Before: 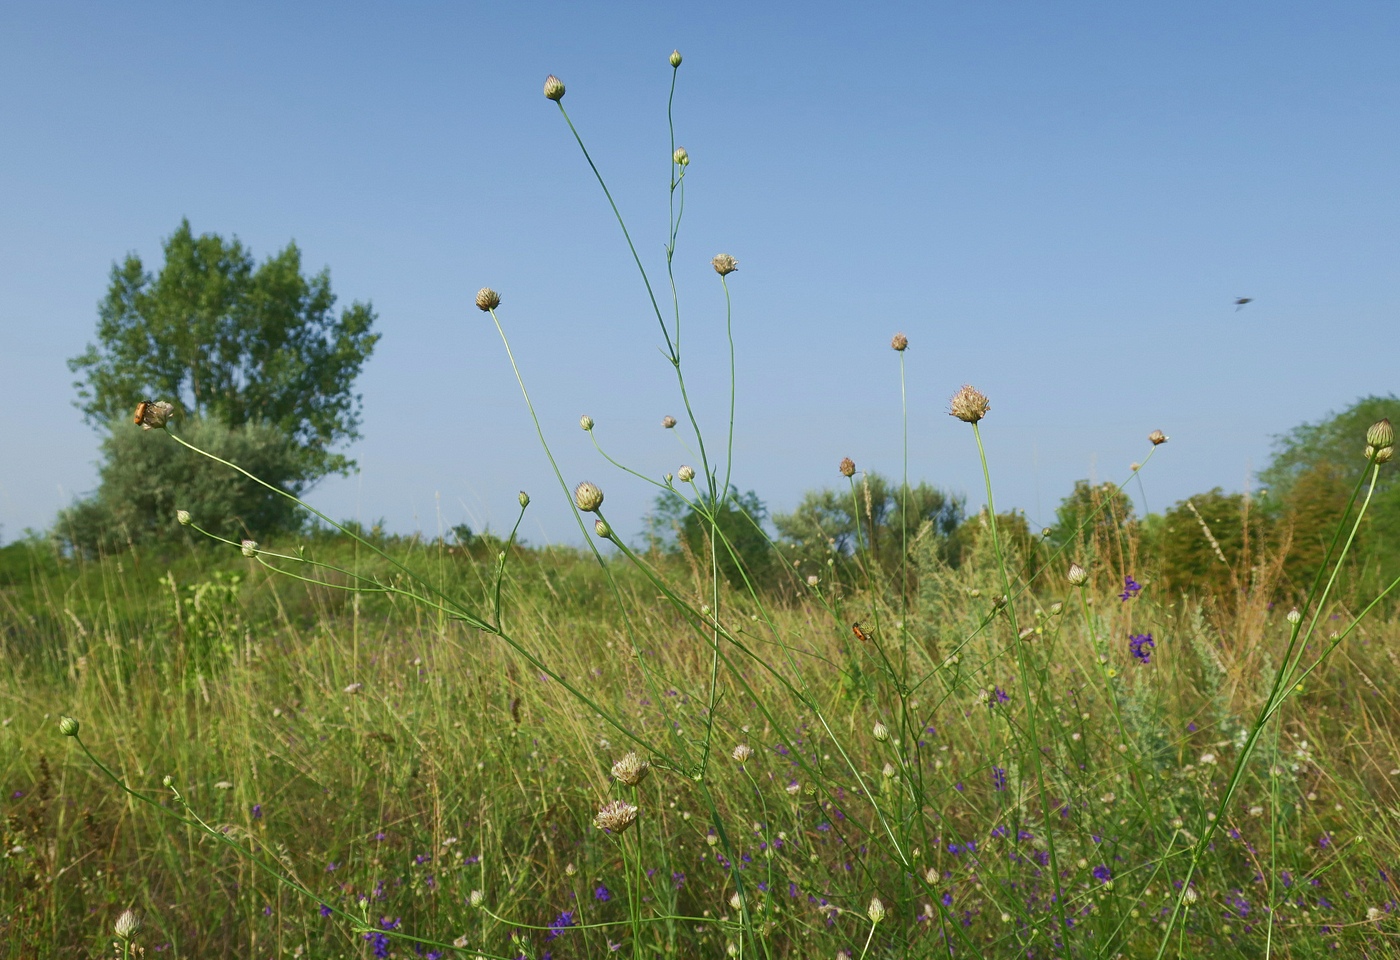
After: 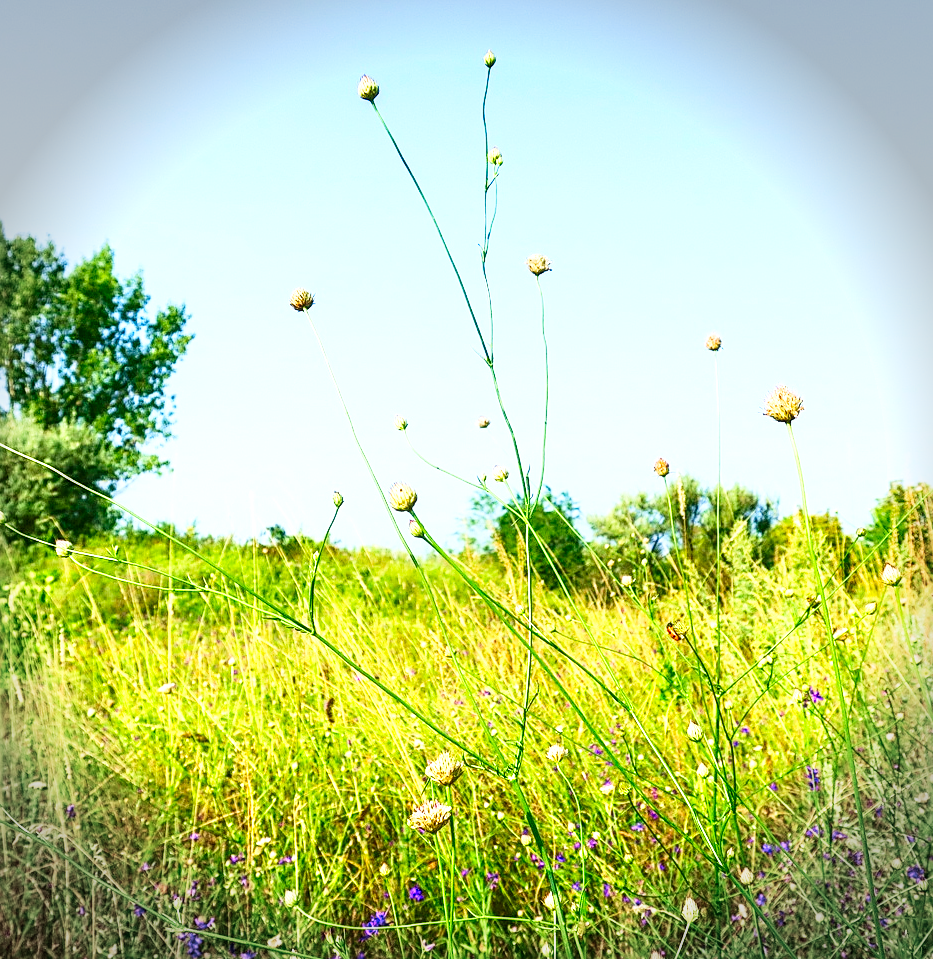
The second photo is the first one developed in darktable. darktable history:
vignetting: fall-off start 87.69%, fall-off radius 26.05%, unbound false
exposure: black level correction 0.001, compensate exposure bias true, compensate highlight preservation false
sharpen: on, module defaults
crop and rotate: left 13.335%, right 19.96%
contrast brightness saturation: contrast 0.242, brightness 0.26, saturation 0.374
local contrast: detail 150%
base curve: curves: ch0 [(0, 0) (0.007, 0.004) (0.027, 0.03) (0.046, 0.07) (0.207, 0.54) (0.442, 0.872) (0.673, 0.972) (1, 1)], preserve colors none
